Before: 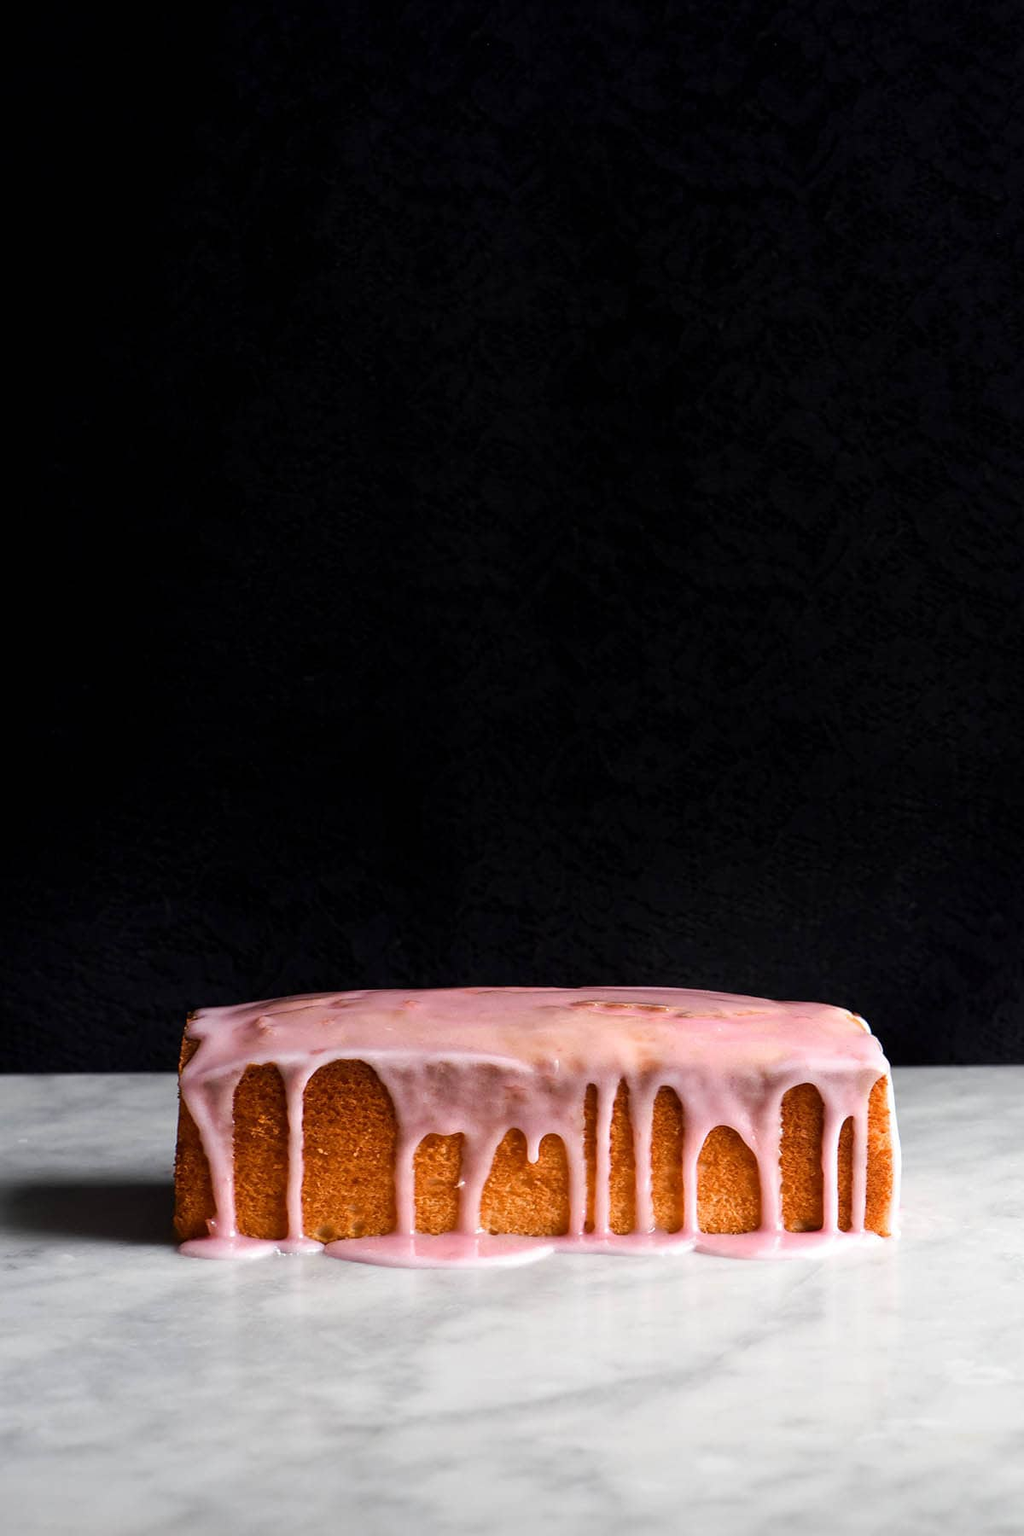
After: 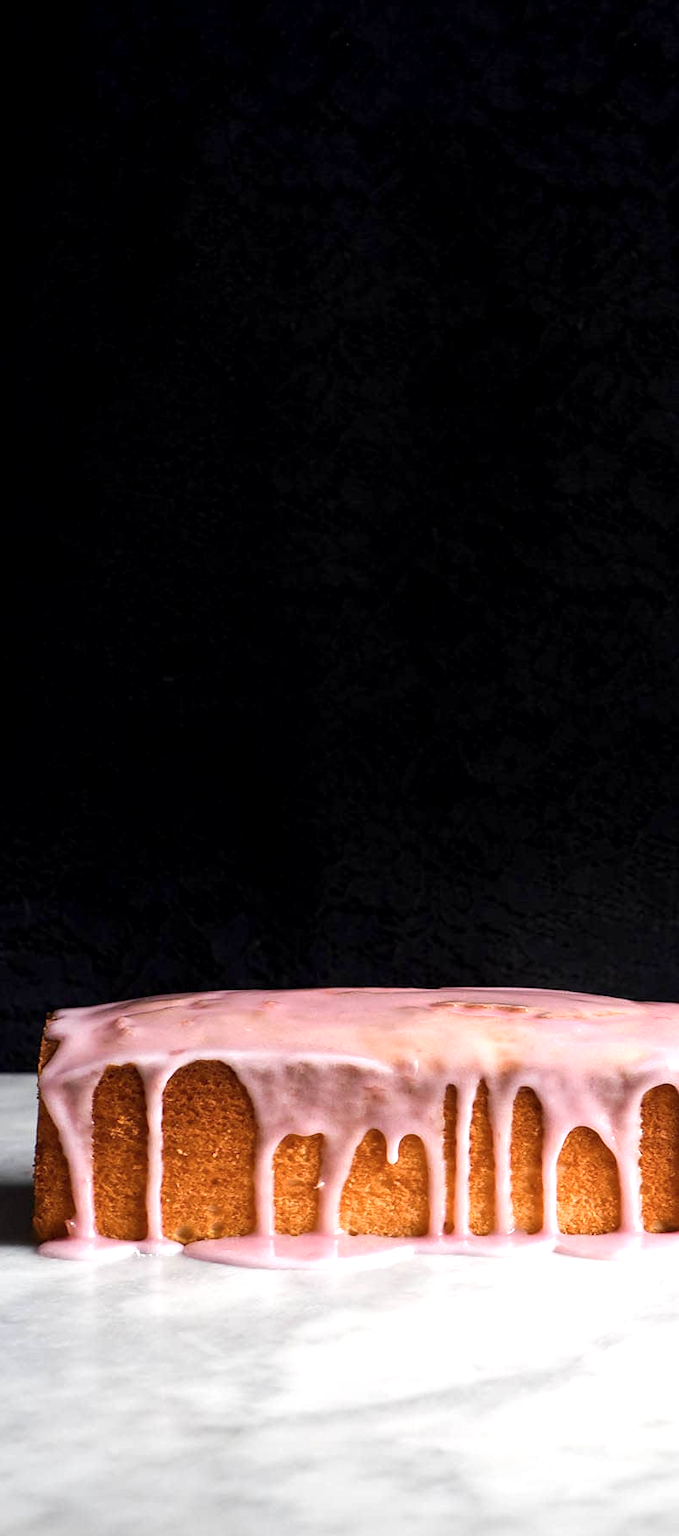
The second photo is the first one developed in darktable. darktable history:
crop and rotate: left 13.832%, right 19.764%
contrast brightness saturation: saturation -0.104
exposure: black level correction 0.001, exposure 0.499 EV, compensate exposure bias true, compensate highlight preservation false
